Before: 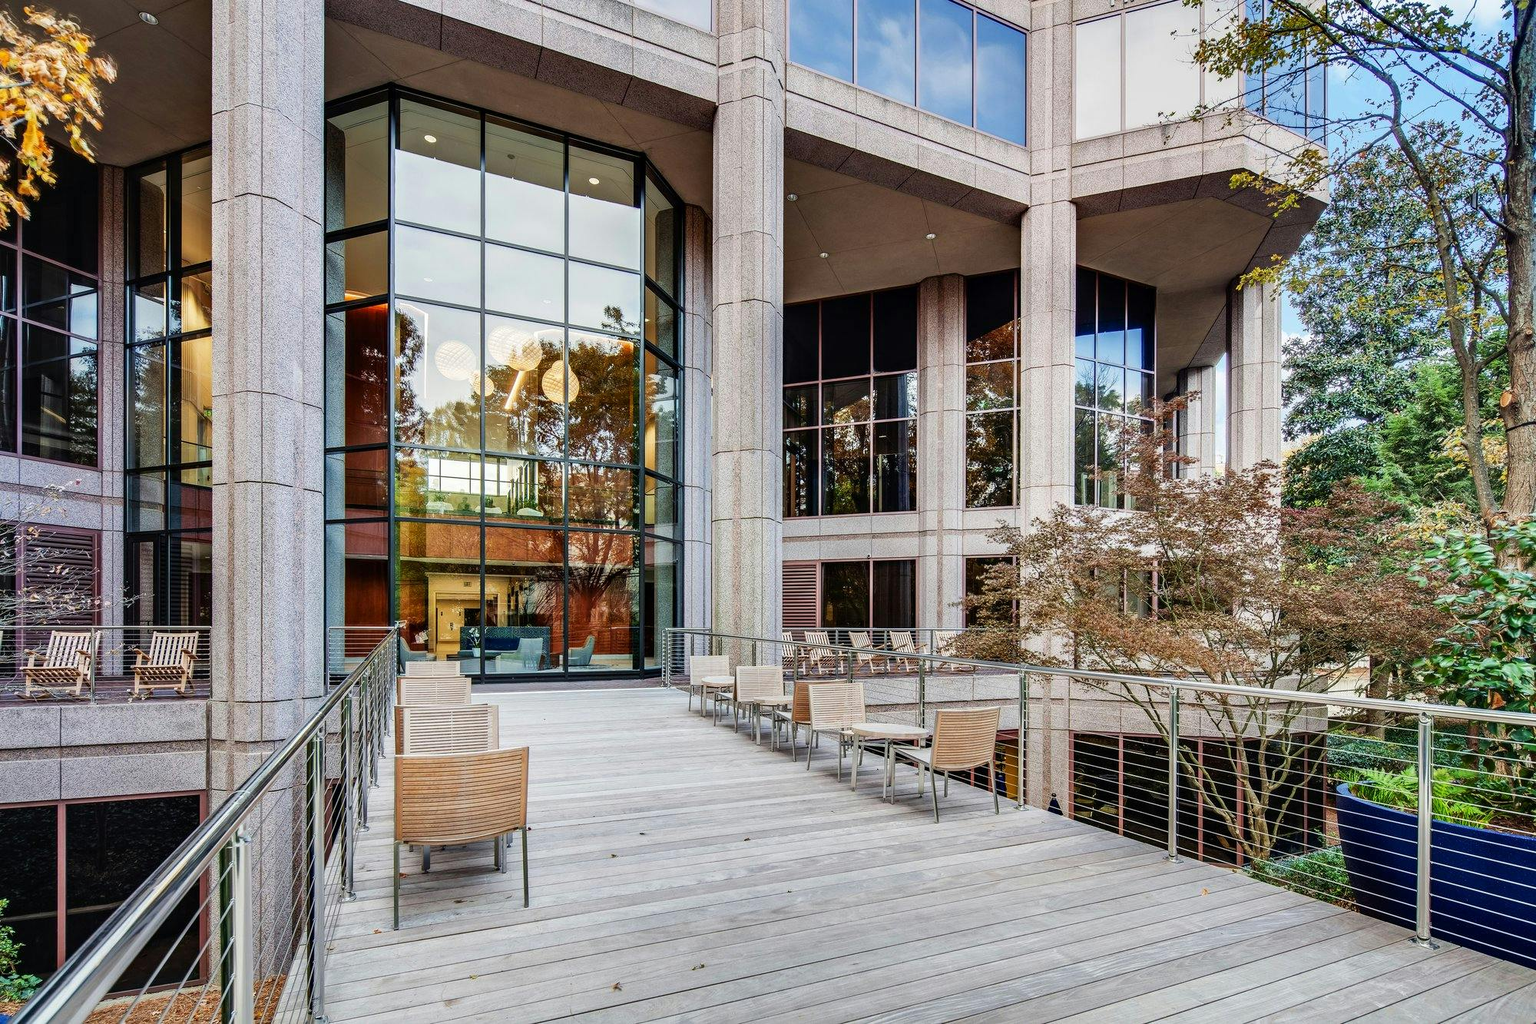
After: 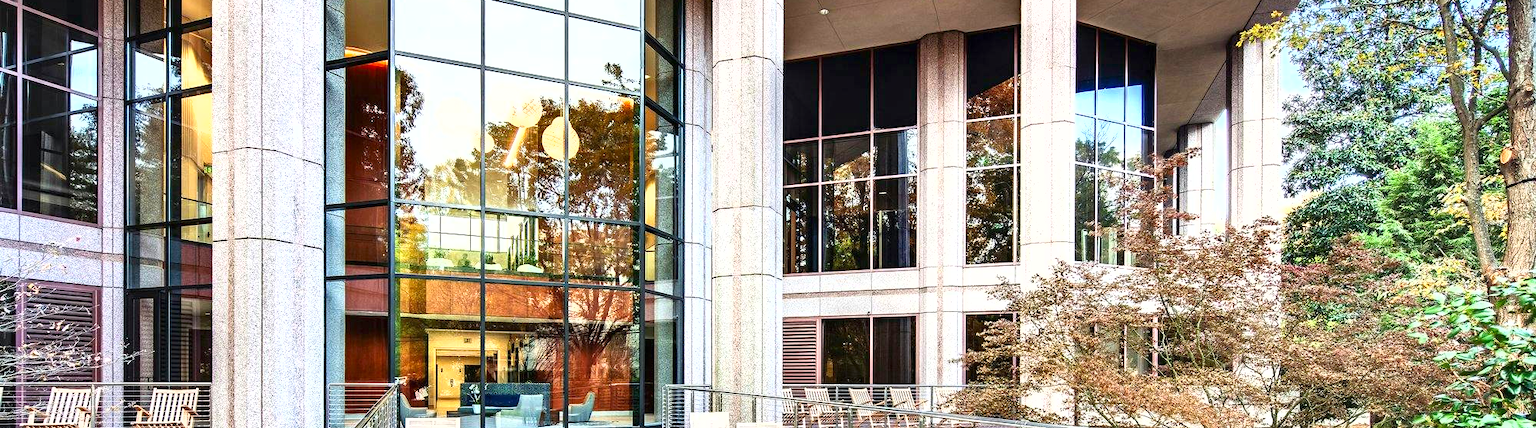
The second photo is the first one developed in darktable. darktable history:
exposure: black level correction 0, exposure 1.1 EV, compensate exposure bias true, compensate highlight preservation false
shadows and highlights: low approximation 0.01, soften with gaussian
crop and rotate: top 23.84%, bottom 34.294%
